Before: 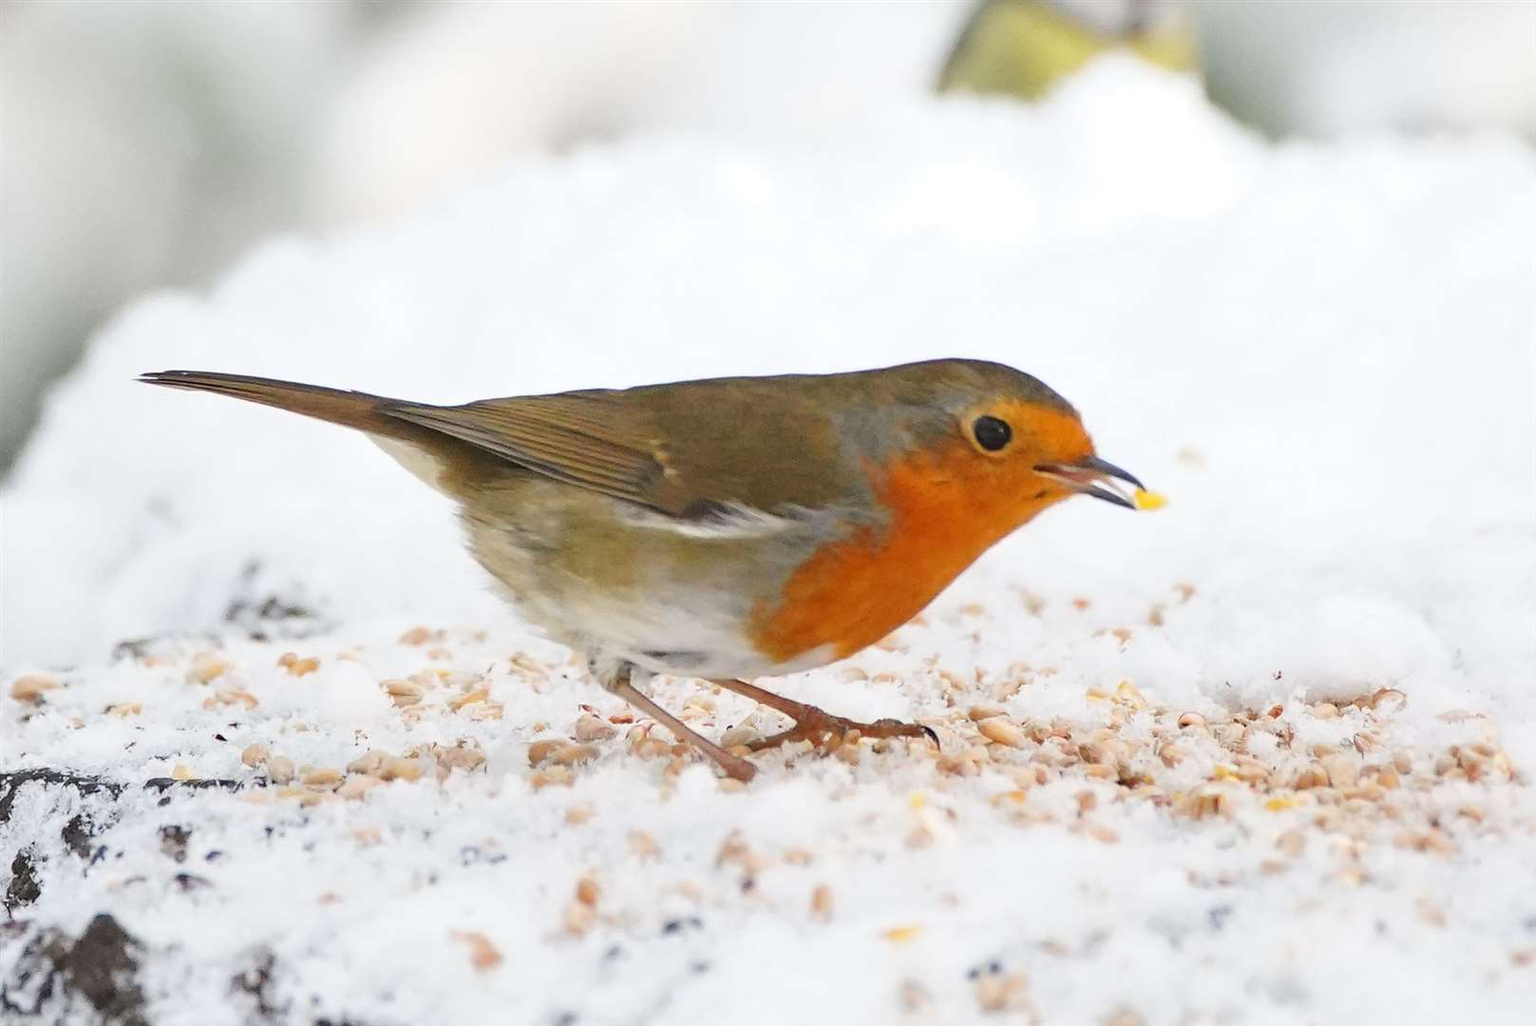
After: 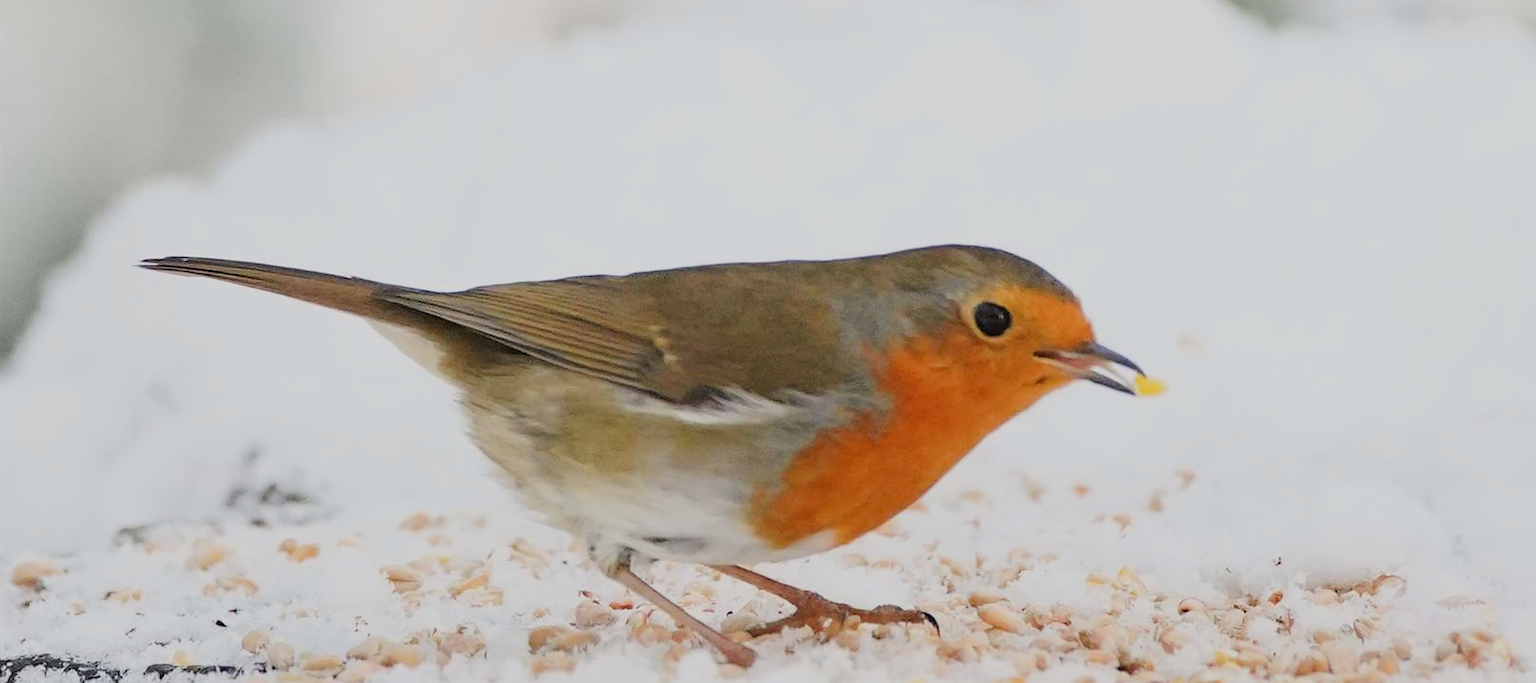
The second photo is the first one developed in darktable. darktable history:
crop: top 11.166%, bottom 22.168%
color zones: curves: ch0 [(0.25, 0.5) (0.428, 0.473) (0.75, 0.5)]; ch1 [(0.243, 0.479) (0.398, 0.452) (0.75, 0.5)]
tone equalizer: on, module defaults
filmic rgb: black relative exposure -7.65 EV, white relative exposure 4.56 EV, hardness 3.61
